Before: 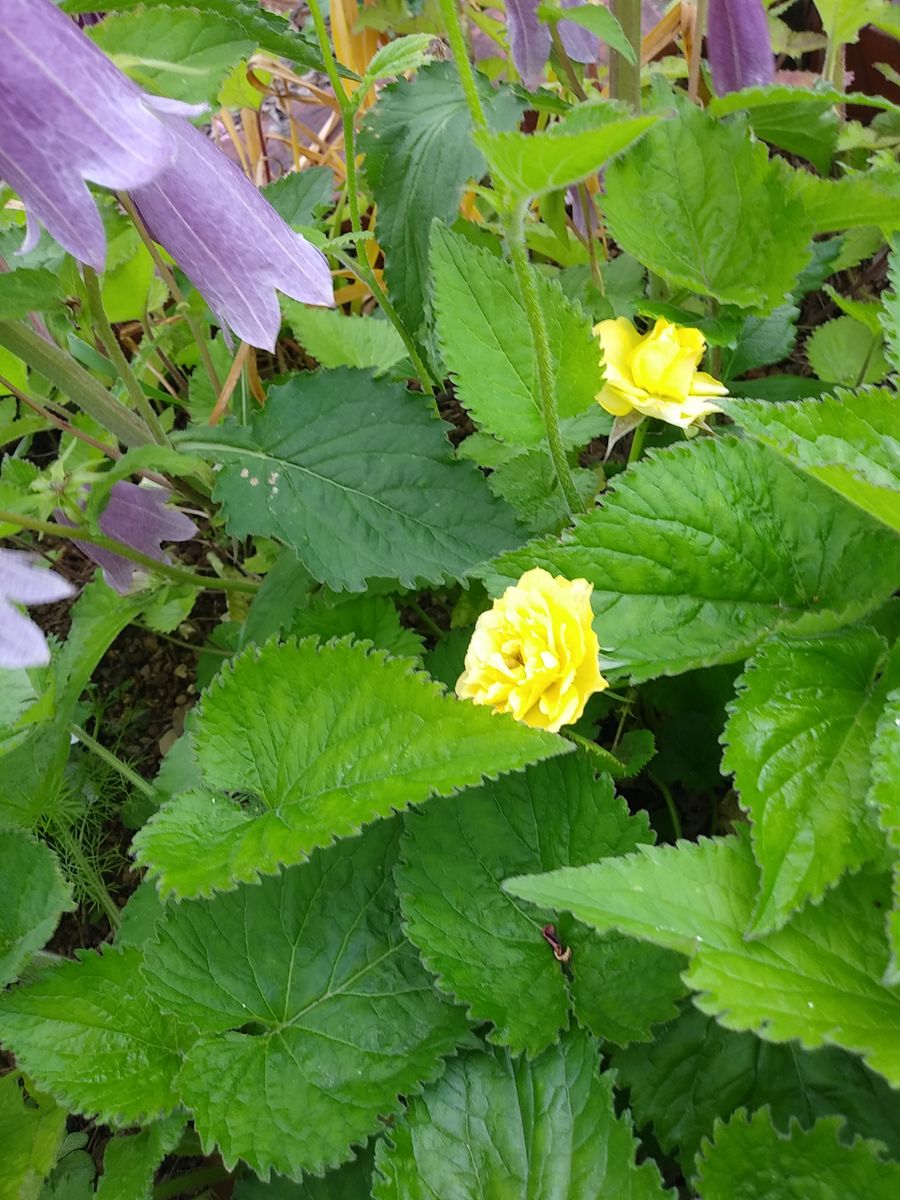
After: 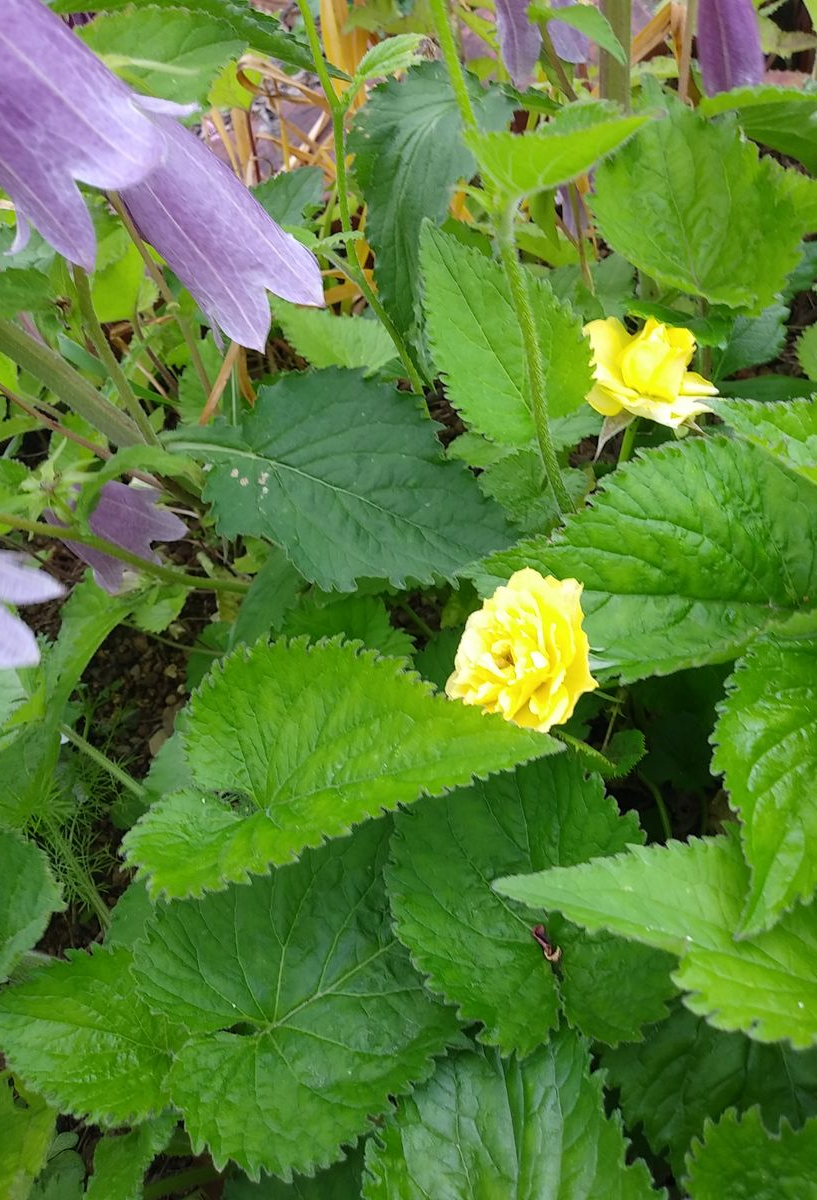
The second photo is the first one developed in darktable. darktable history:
crop and rotate: left 1.161%, right 8.039%
